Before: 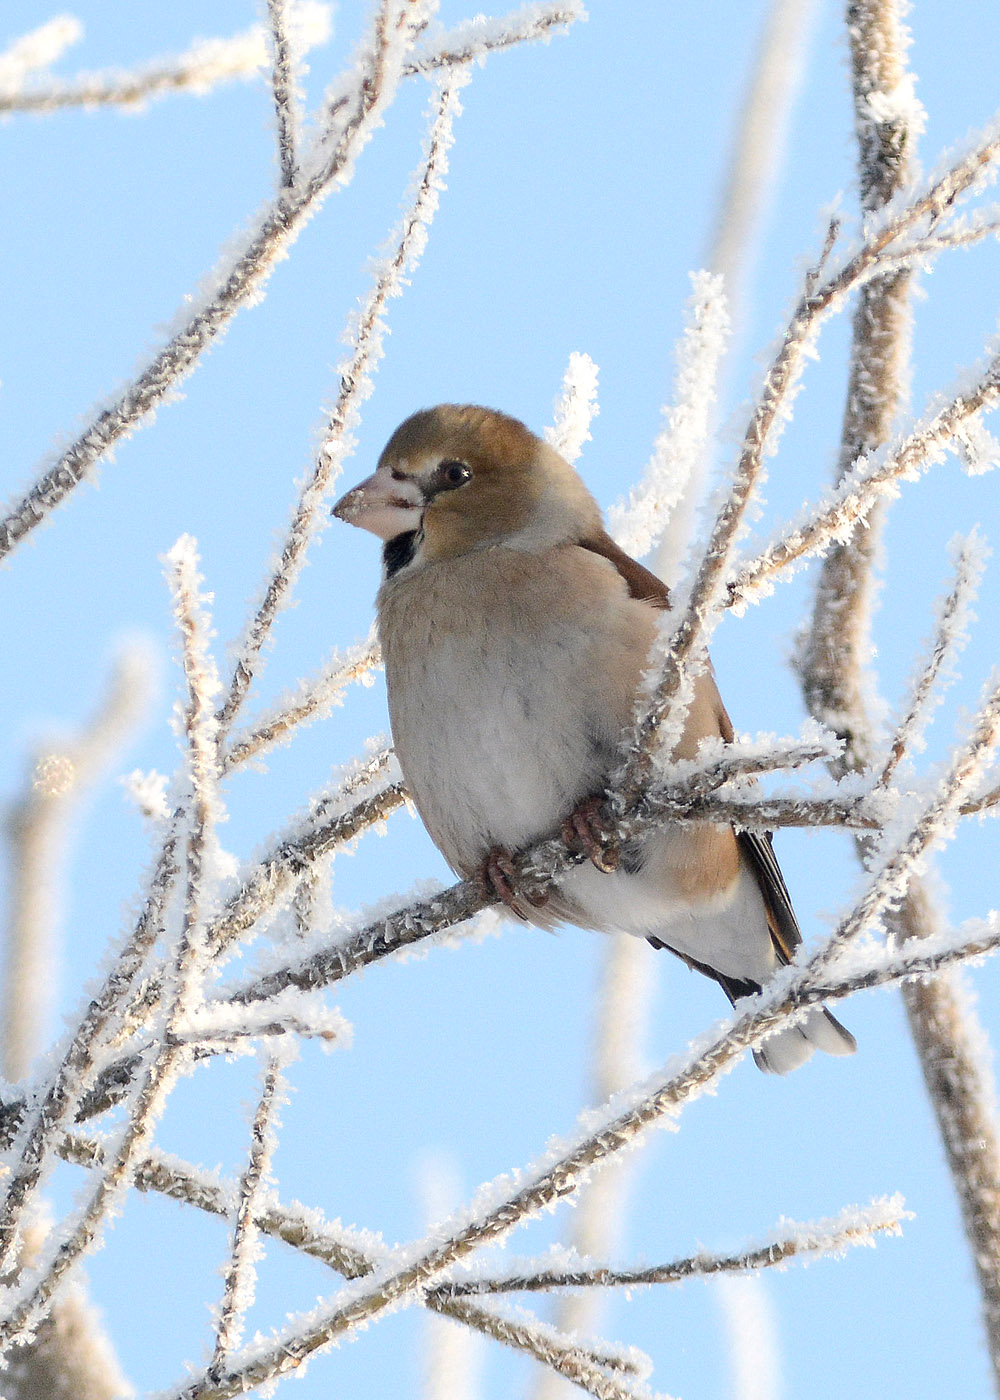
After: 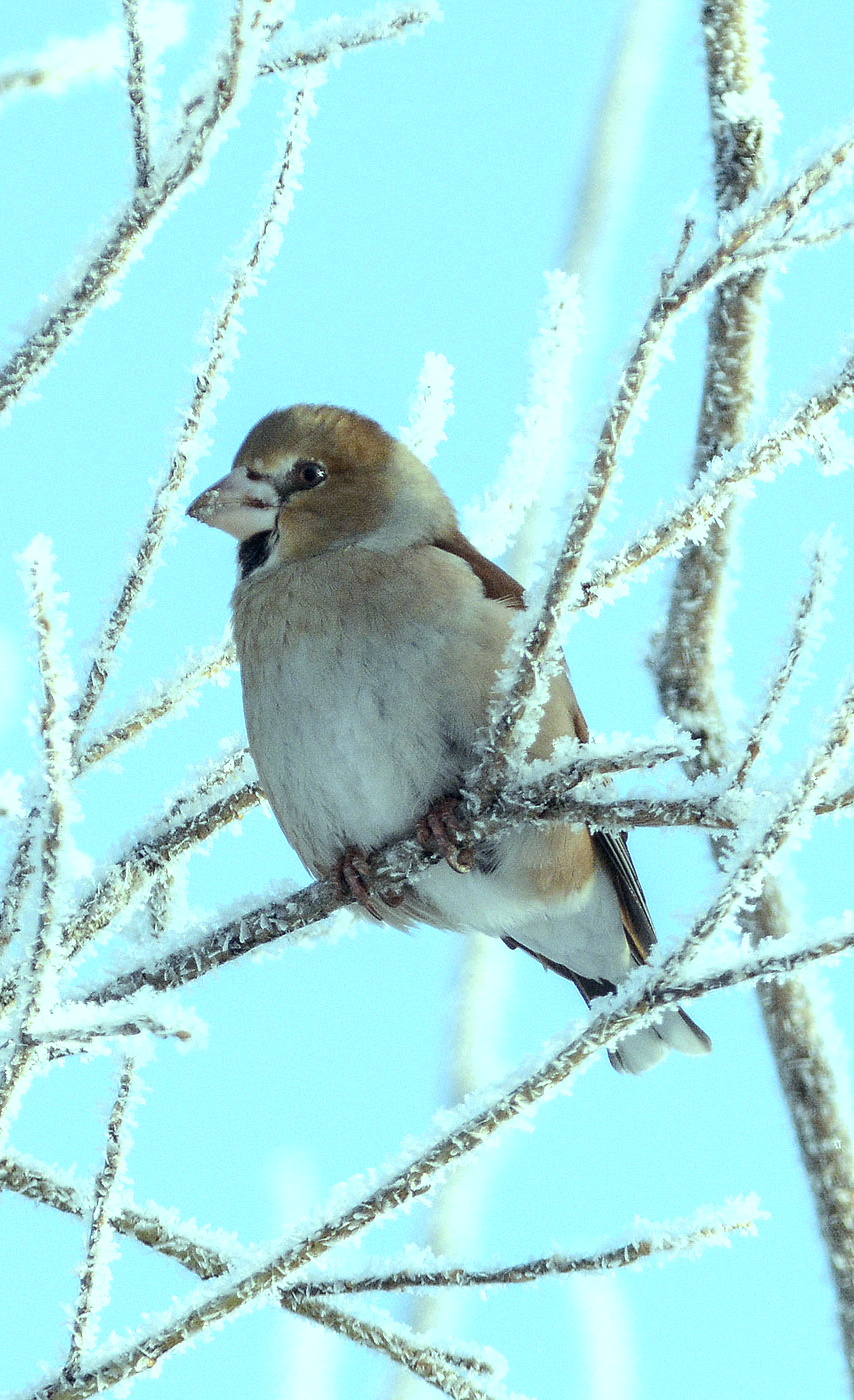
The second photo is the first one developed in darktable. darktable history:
crop and rotate: left 14.584%
color balance: mode lift, gamma, gain (sRGB), lift [0.997, 0.979, 1.021, 1.011], gamma [1, 1.084, 0.916, 0.998], gain [1, 0.87, 1.13, 1.101], contrast 4.55%, contrast fulcrum 38.24%, output saturation 104.09%
local contrast: on, module defaults
